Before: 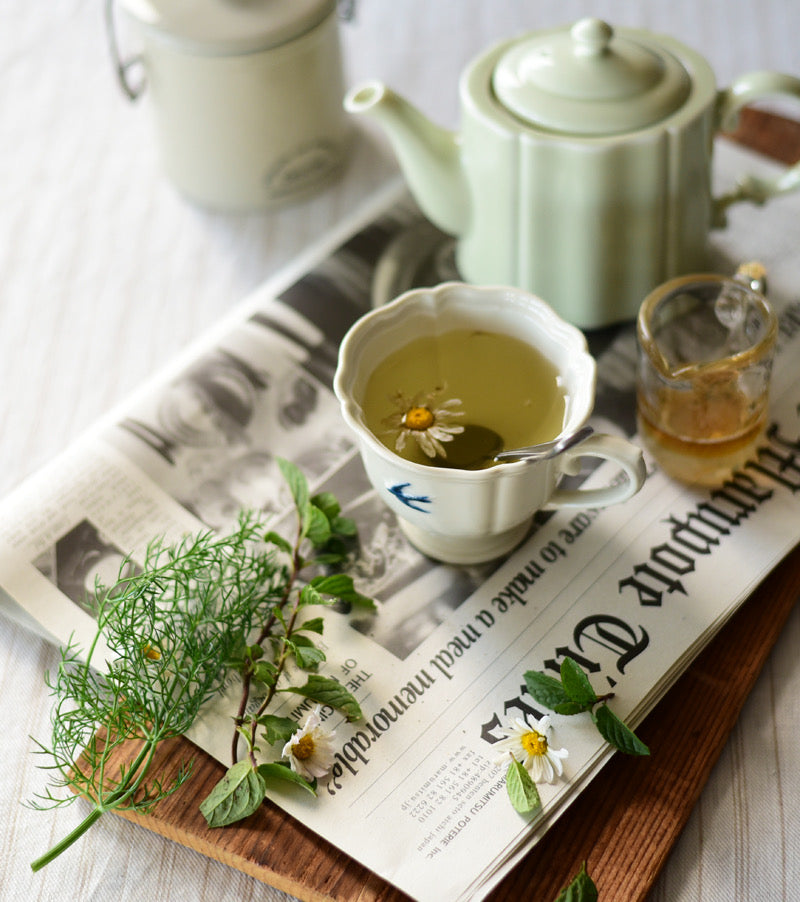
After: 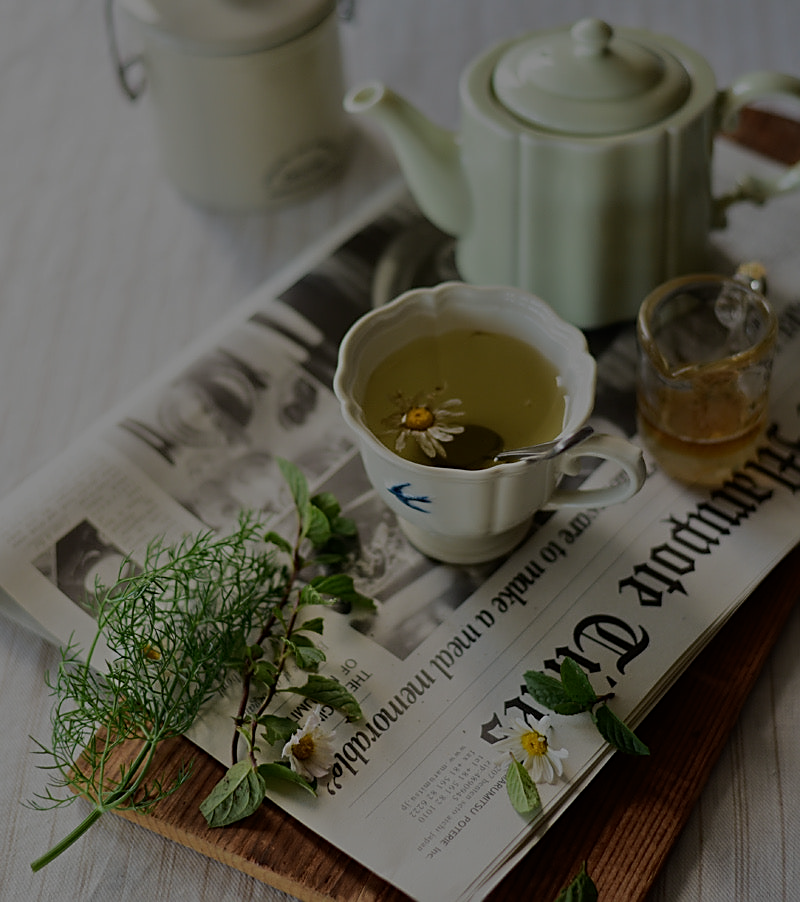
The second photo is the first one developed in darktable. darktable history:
sharpen: on, module defaults
tone equalizer: -8 EV -2 EV, -7 EV -2 EV, -6 EV -2 EV, -5 EV -2 EV, -4 EV -2 EV, -3 EV -2 EV, -2 EV -2 EV, -1 EV -1.63 EV, +0 EV -2 EV
